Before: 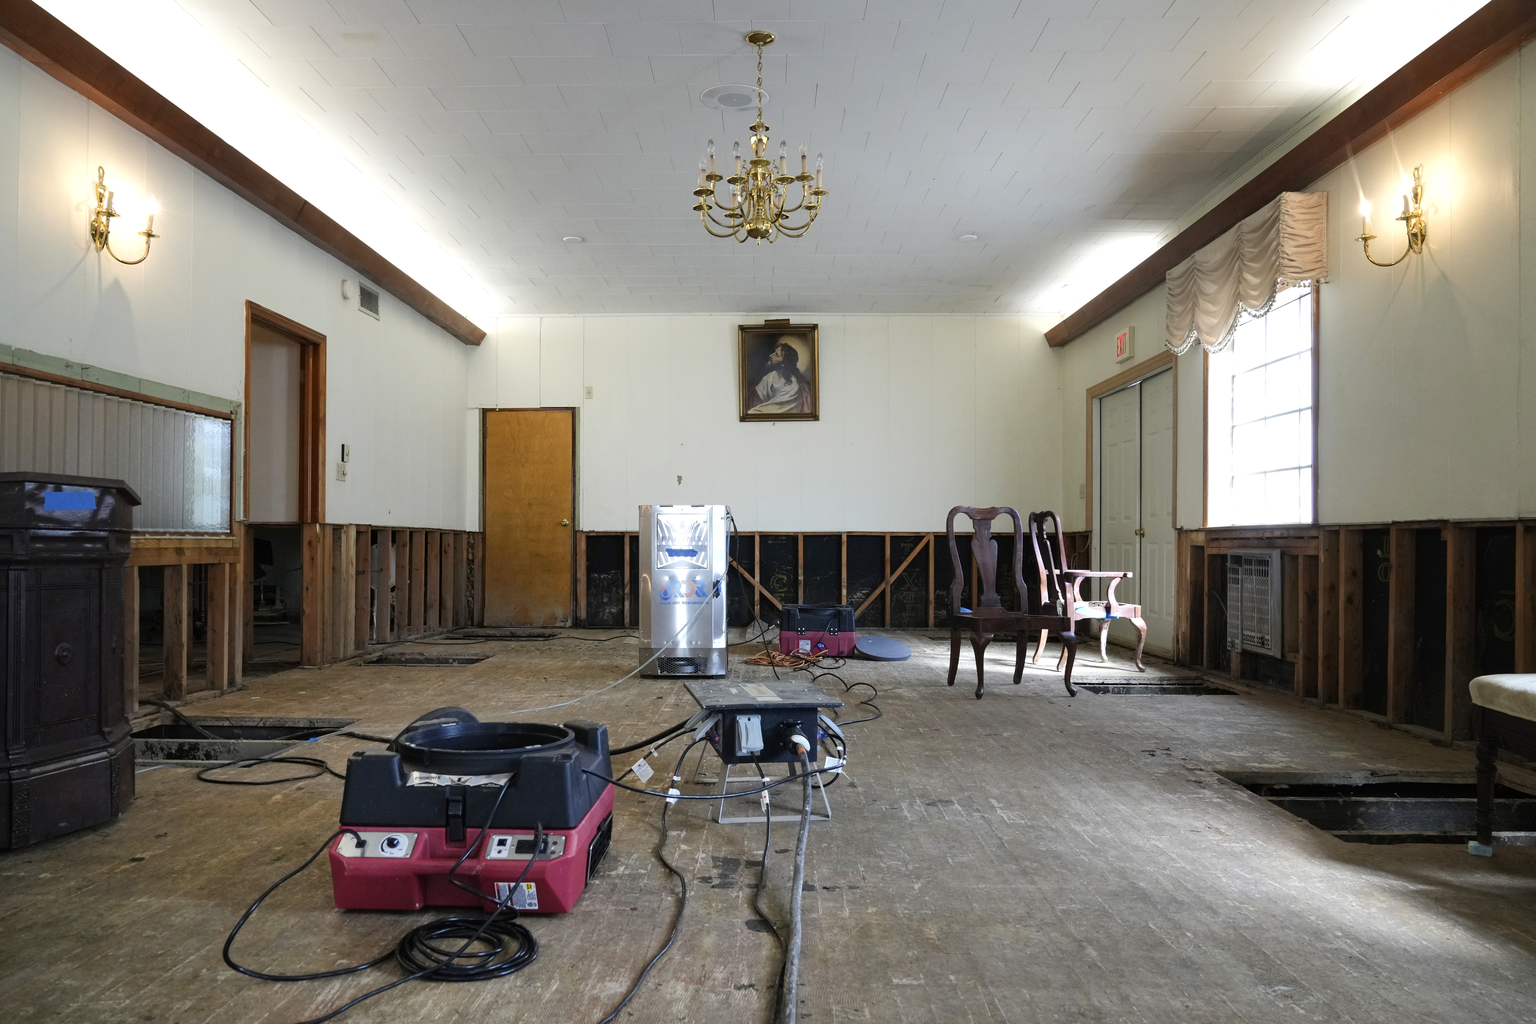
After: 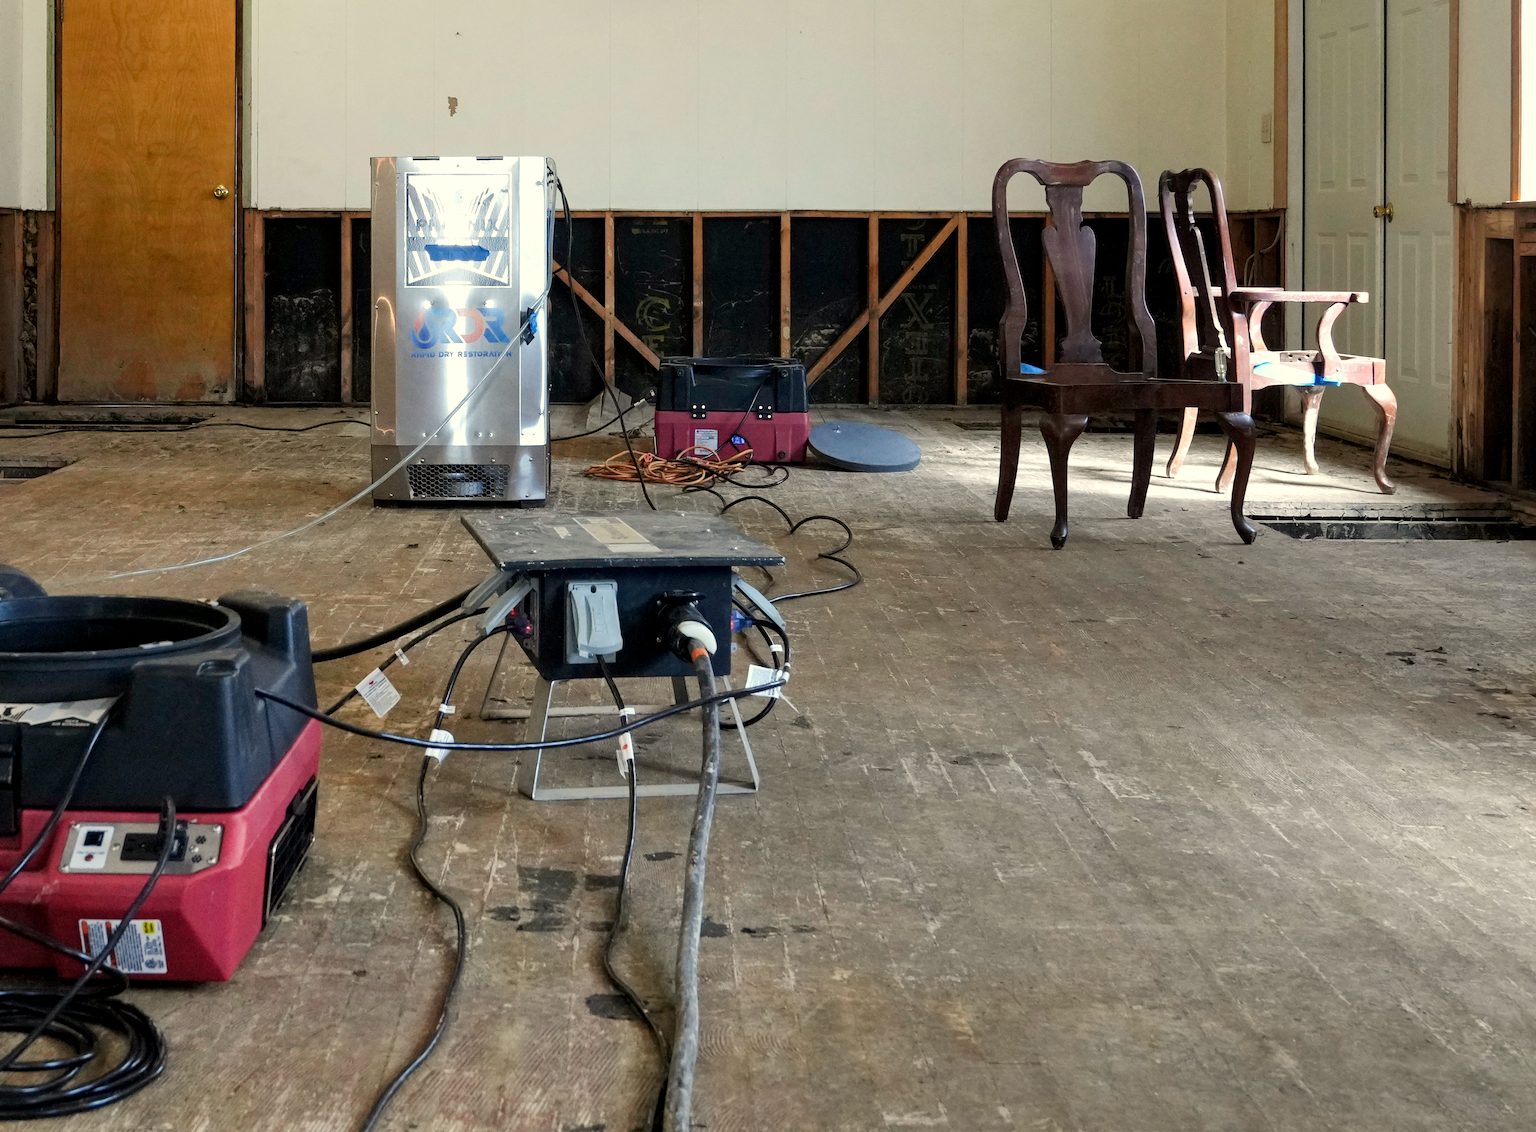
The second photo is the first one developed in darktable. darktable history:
crop: left 29.672%, top 41.786%, right 20.851%, bottom 3.487%
white balance: red 1.029, blue 0.92
local contrast: highlights 100%, shadows 100%, detail 120%, midtone range 0.2
